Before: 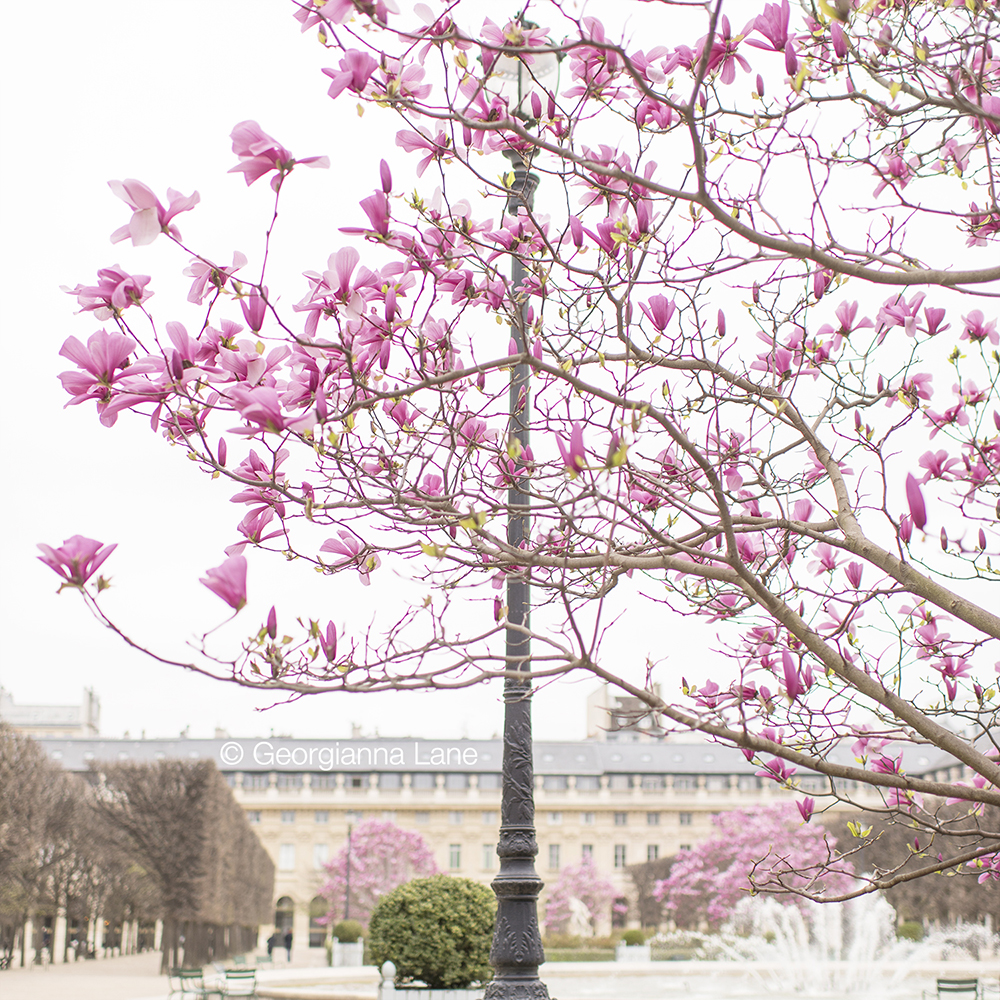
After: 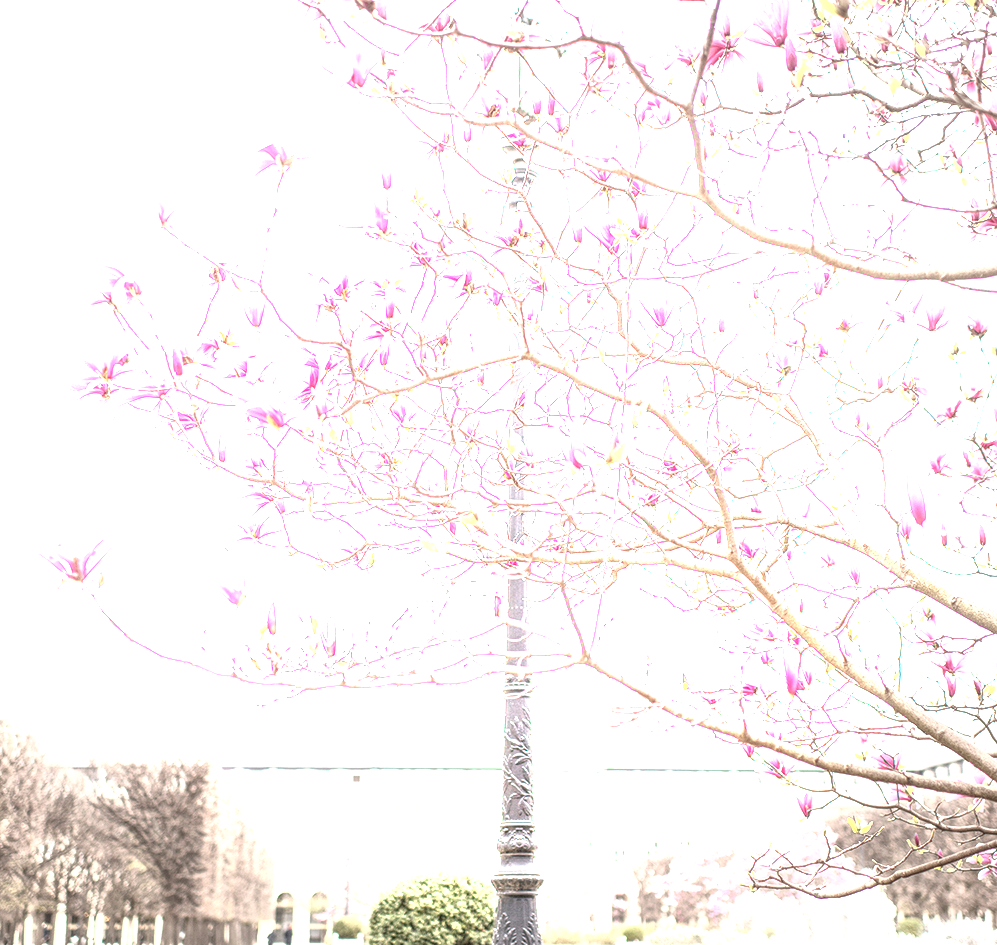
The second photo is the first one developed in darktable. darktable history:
vignetting: fall-off start 66.7%, fall-off radius 39.74%, brightness -0.576, saturation -0.258, automatic ratio true, width/height ratio 0.671, dithering 16-bit output
exposure: exposure 2.04 EV, compensate highlight preservation false
crop: top 0.448%, right 0.264%, bottom 5.045%
local contrast: highlights 0%, shadows 0%, detail 182%
